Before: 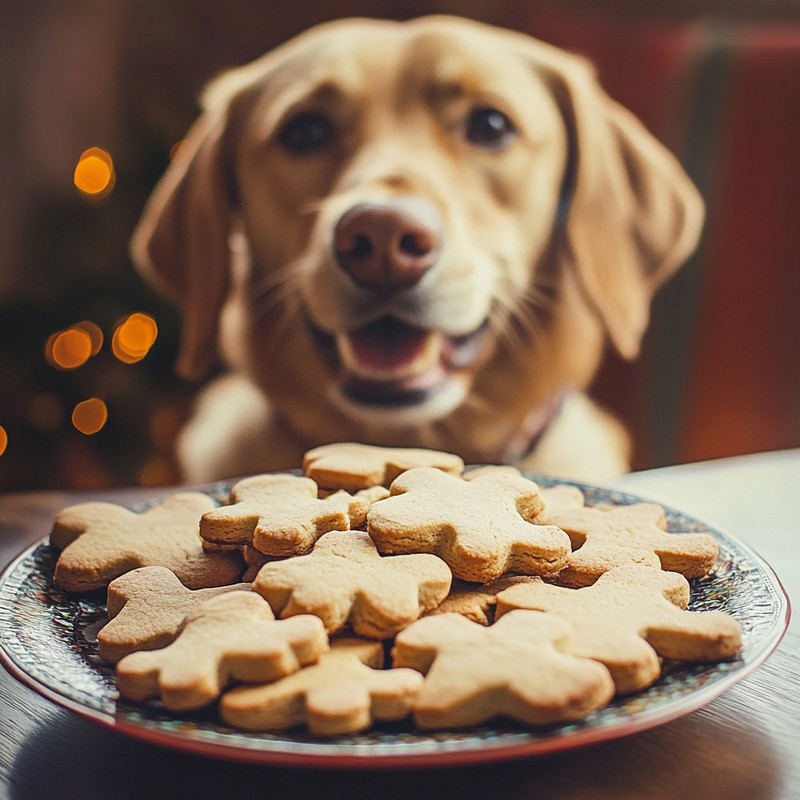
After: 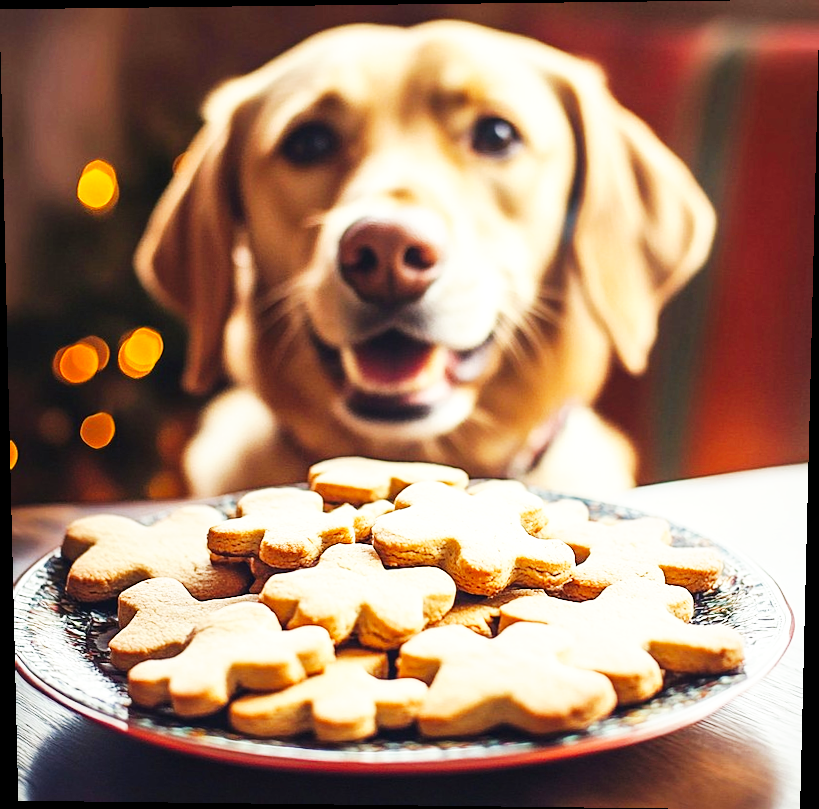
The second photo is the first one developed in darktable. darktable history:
base curve: curves: ch0 [(0, 0) (0.007, 0.004) (0.027, 0.03) (0.046, 0.07) (0.207, 0.54) (0.442, 0.872) (0.673, 0.972) (1, 1)], preserve colors none
rotate and perspective: lens shift (vertical) 0.048, lens shift (horizontal) -0.024, automatic cropping off
local contrast: mode bilateral grid, contrast 20, coarseness 50, detail 120%, midtone range 0.2
